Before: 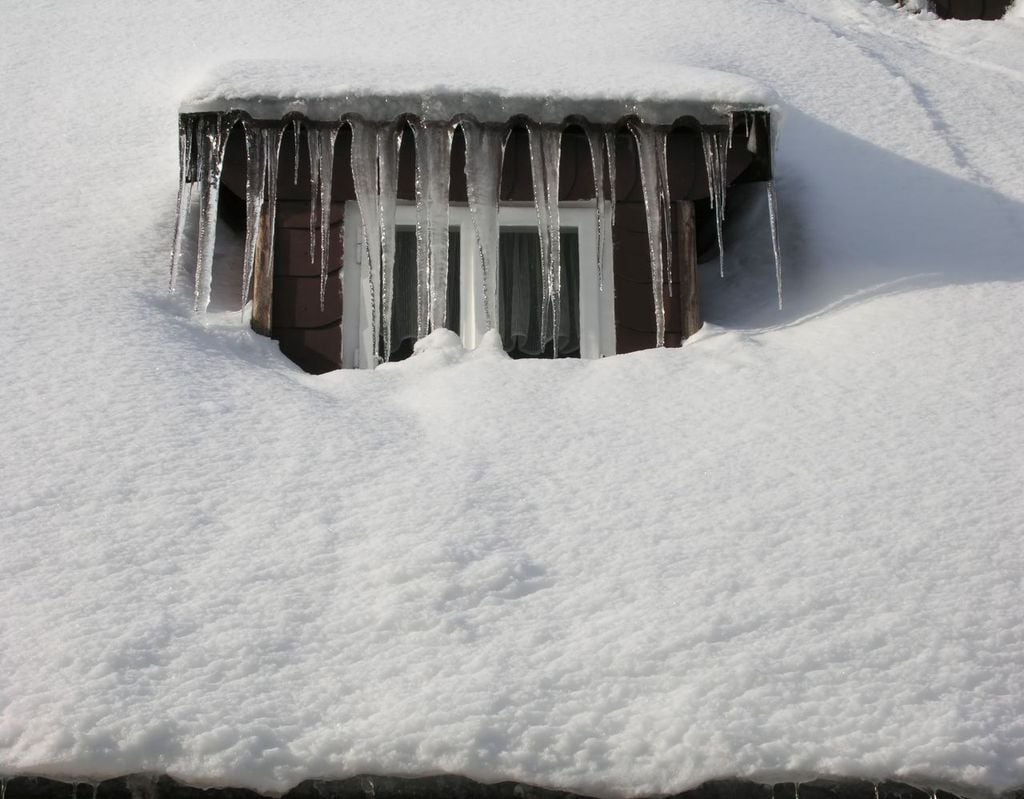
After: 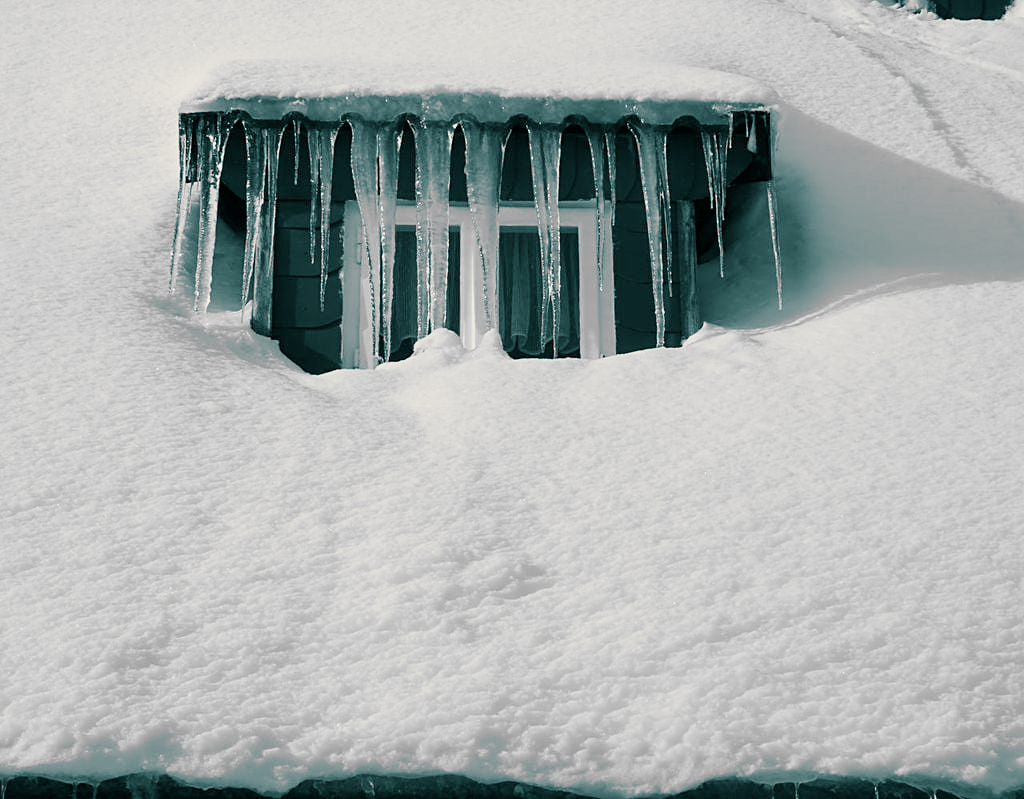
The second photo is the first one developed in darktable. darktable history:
sharpen: on, module defaults
filmic rgb: black relative exposure -14.19 EV, white relative exposure 3.39 EV, hardness 7.89, preserve chrominance max RGB
exposure: black level correction 0.001, exposure 0.5 EV, compensate exposure bias true, compensate highlight preservation false
split-toning: shadows › hue 186.43°, highlights › hue 49.29°, compress 30.29%
monochrome: a 14.95, b -89.96
